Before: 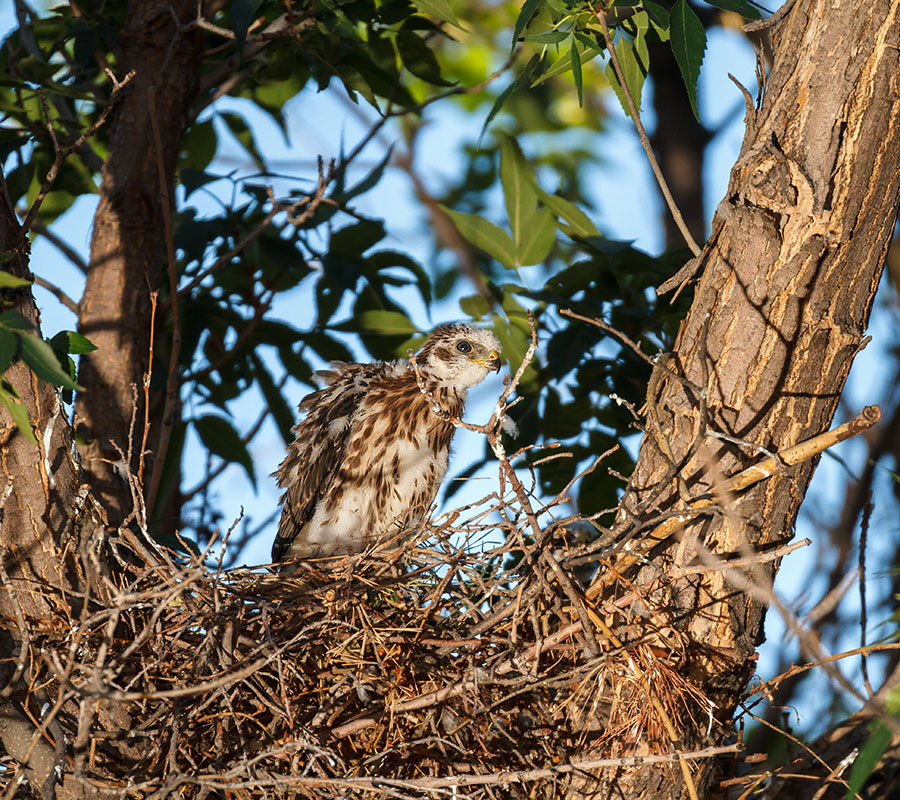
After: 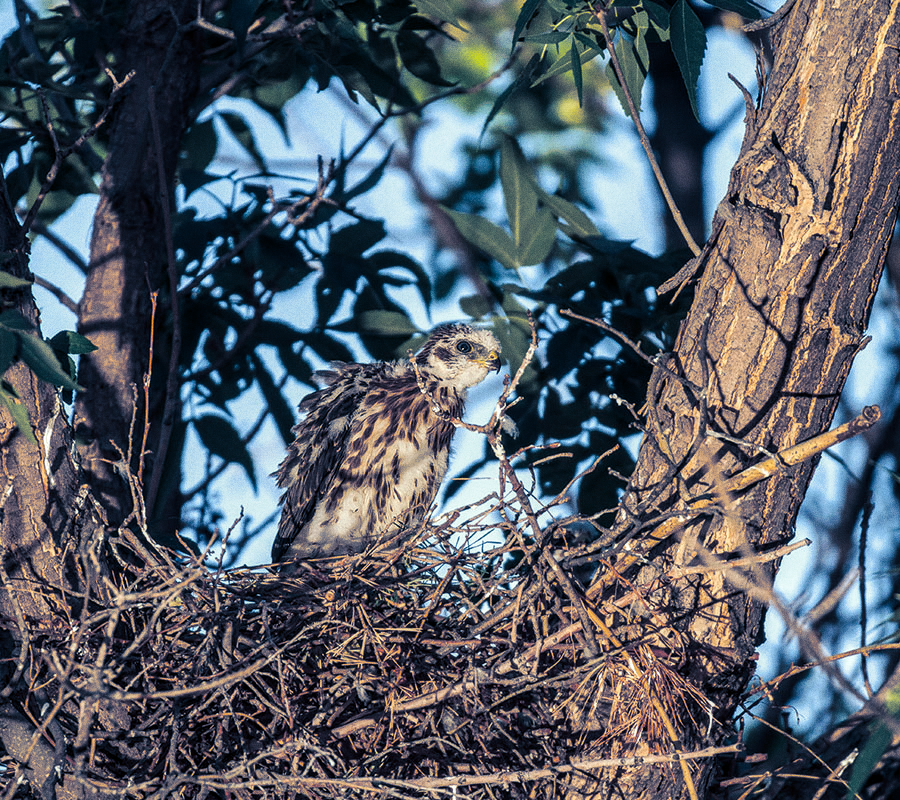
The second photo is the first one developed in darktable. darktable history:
grain: on, module defaults
split-toning: shadows › hue 226.8°, shadows › saturation 0.84
local contrast: on, module defaults
white balance: red 0.986, blue 1.01
